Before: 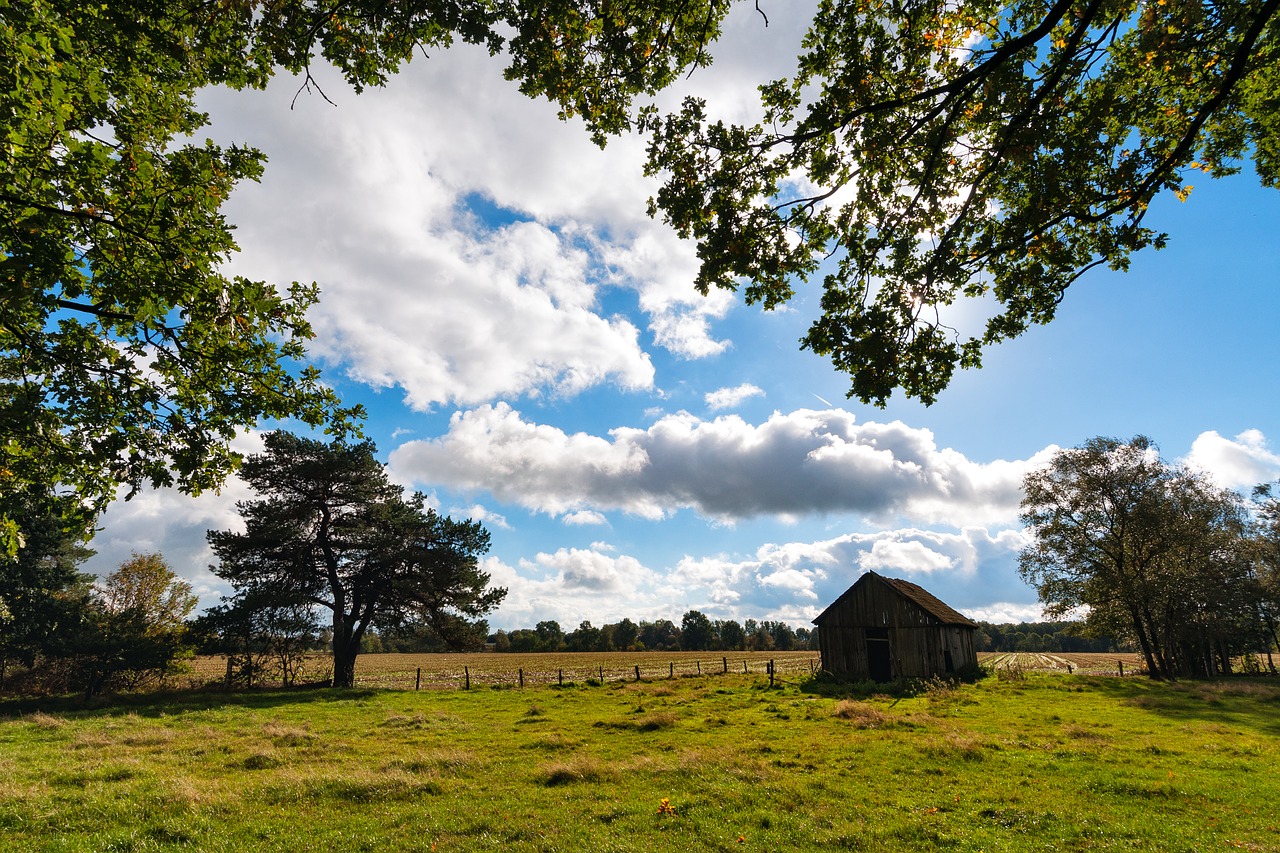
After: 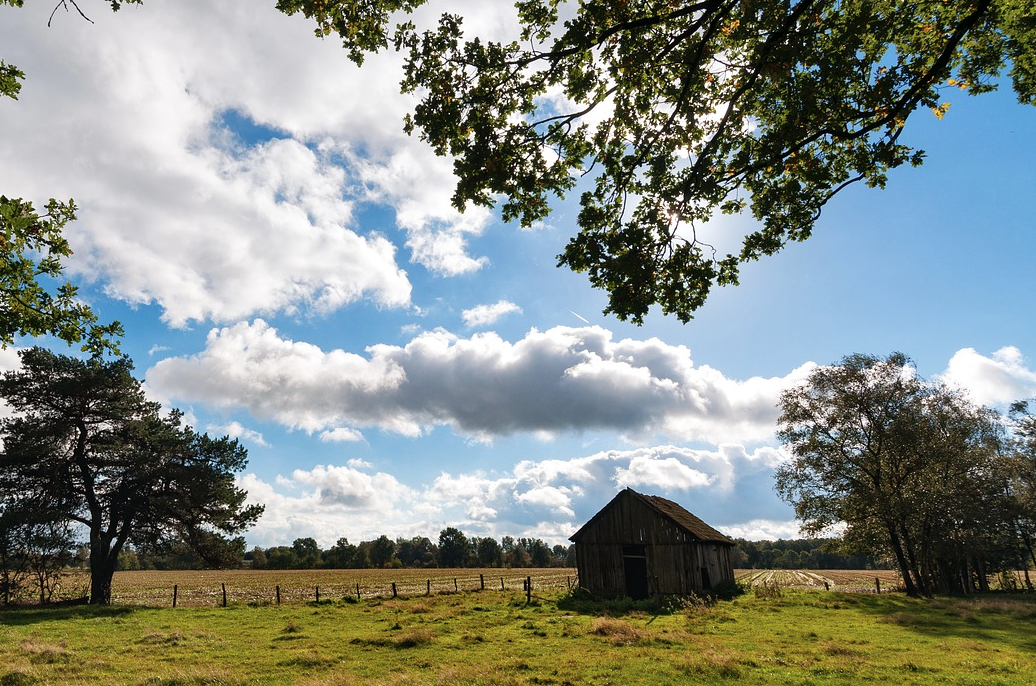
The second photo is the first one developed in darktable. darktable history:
crop: left 18.992%, top 9.747%, right 0%, bottom 9.756%
color correction: highlights b* -0.059, saturation 0.862
